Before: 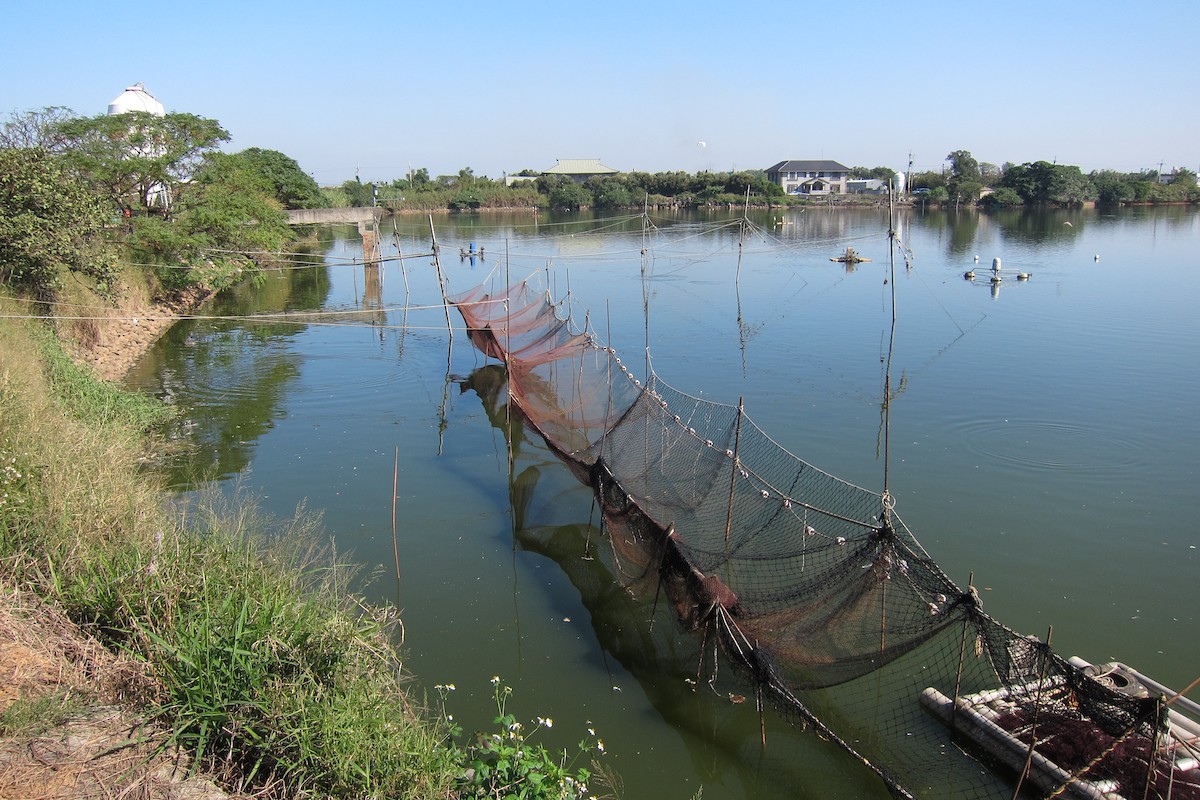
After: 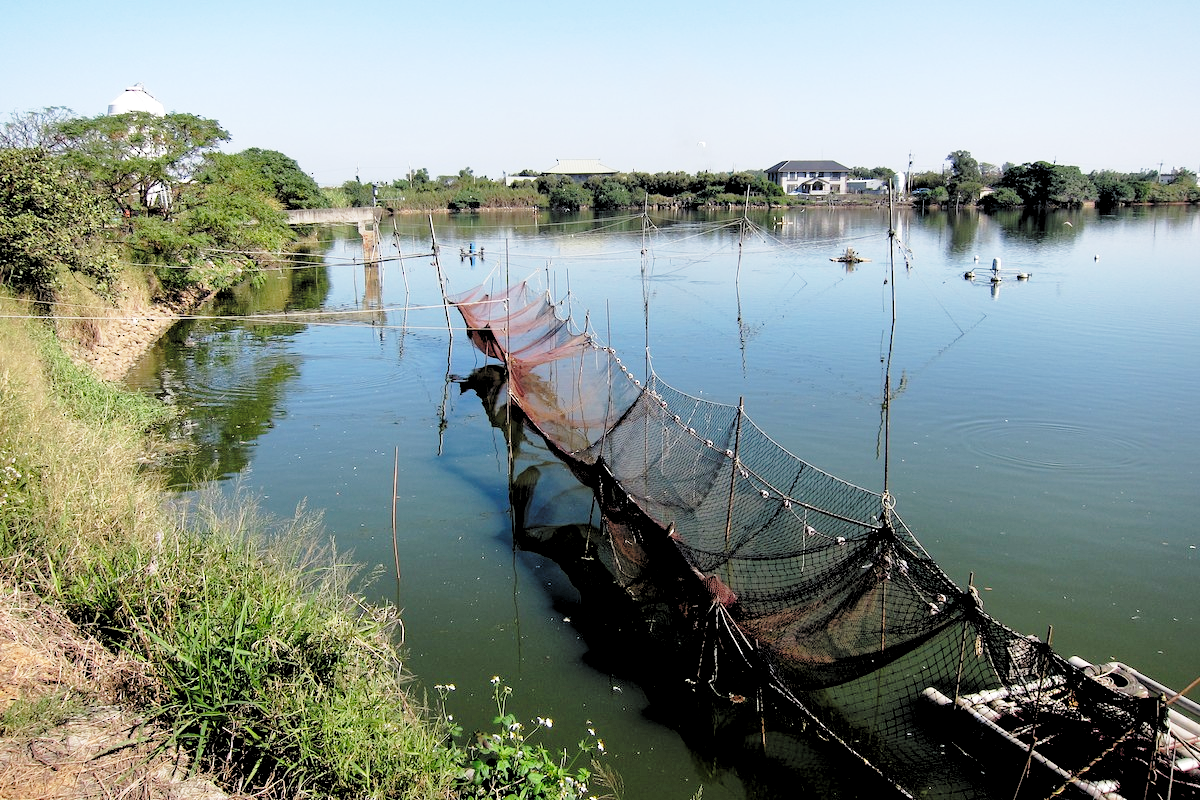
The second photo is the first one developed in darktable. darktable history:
rgb levels: levels [[0.034, 0.472, 0.904], [0, 0.5, 1], [0, 0.5, 1]]
base curve: curves: ch0 [(0, 0) (0.028, 0.03) (0.121, 0.232) (0.46, 0.748) (0.859, 0.968) (1, 1)], preserve colors none
shadows and highlights: on, module defaults
